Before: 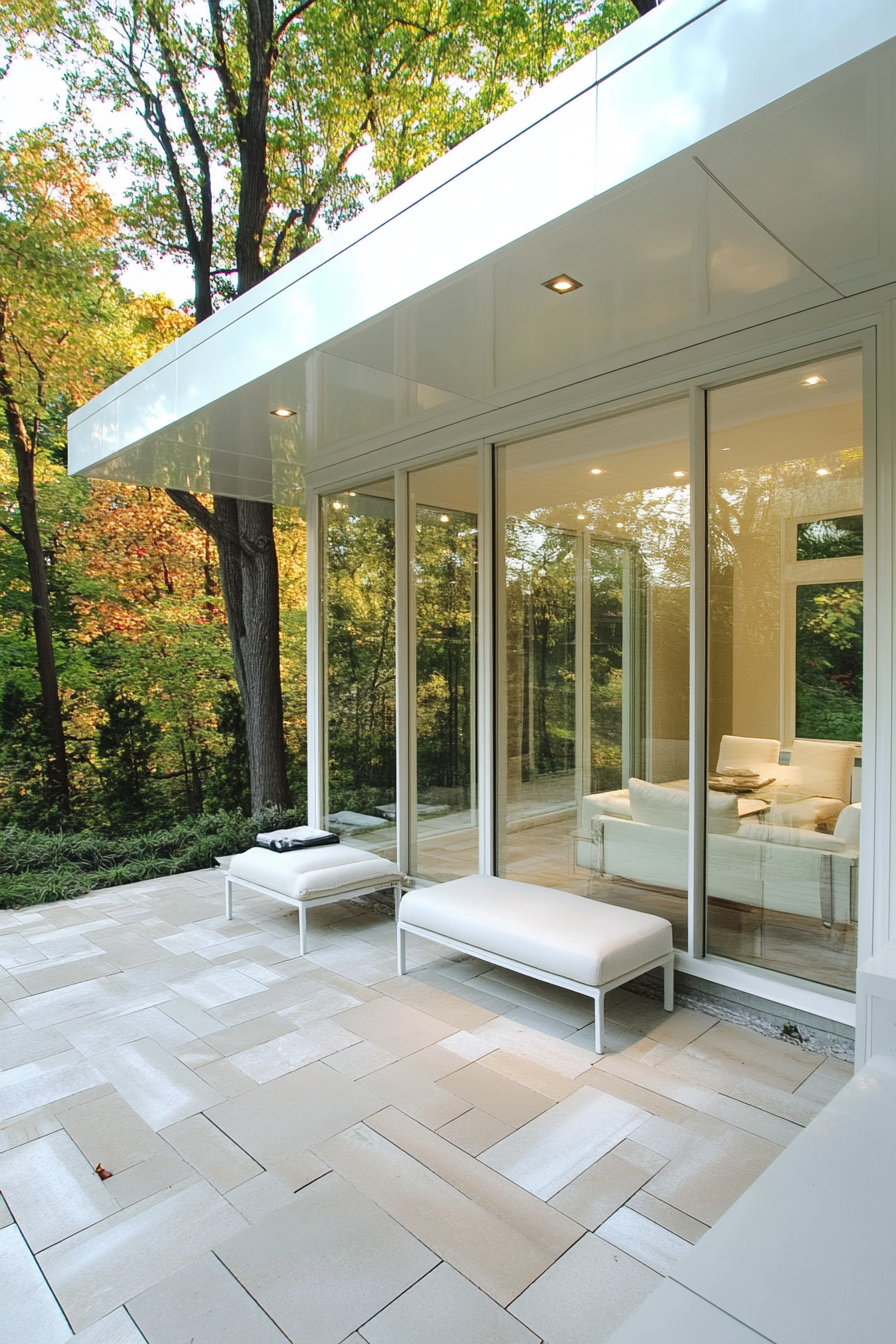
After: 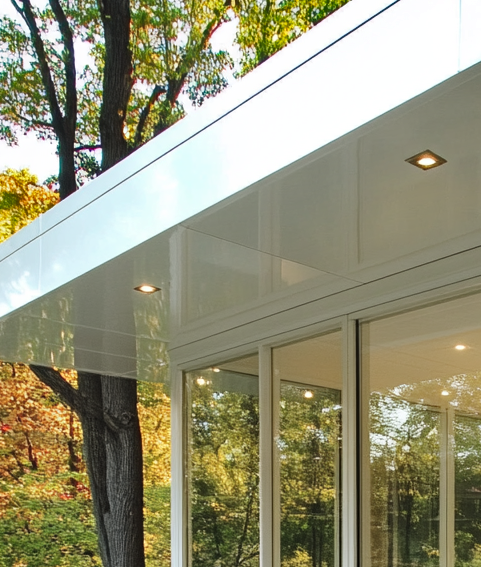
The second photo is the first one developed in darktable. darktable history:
exposure: compensate exposure bias true, compensate highlight preservation false
shadows and highlights: highlights color adjustment 89.55%, soften with gaussian
crop: left 15.2%, top 9.239%, right 31.038%, bottom 48.57%
